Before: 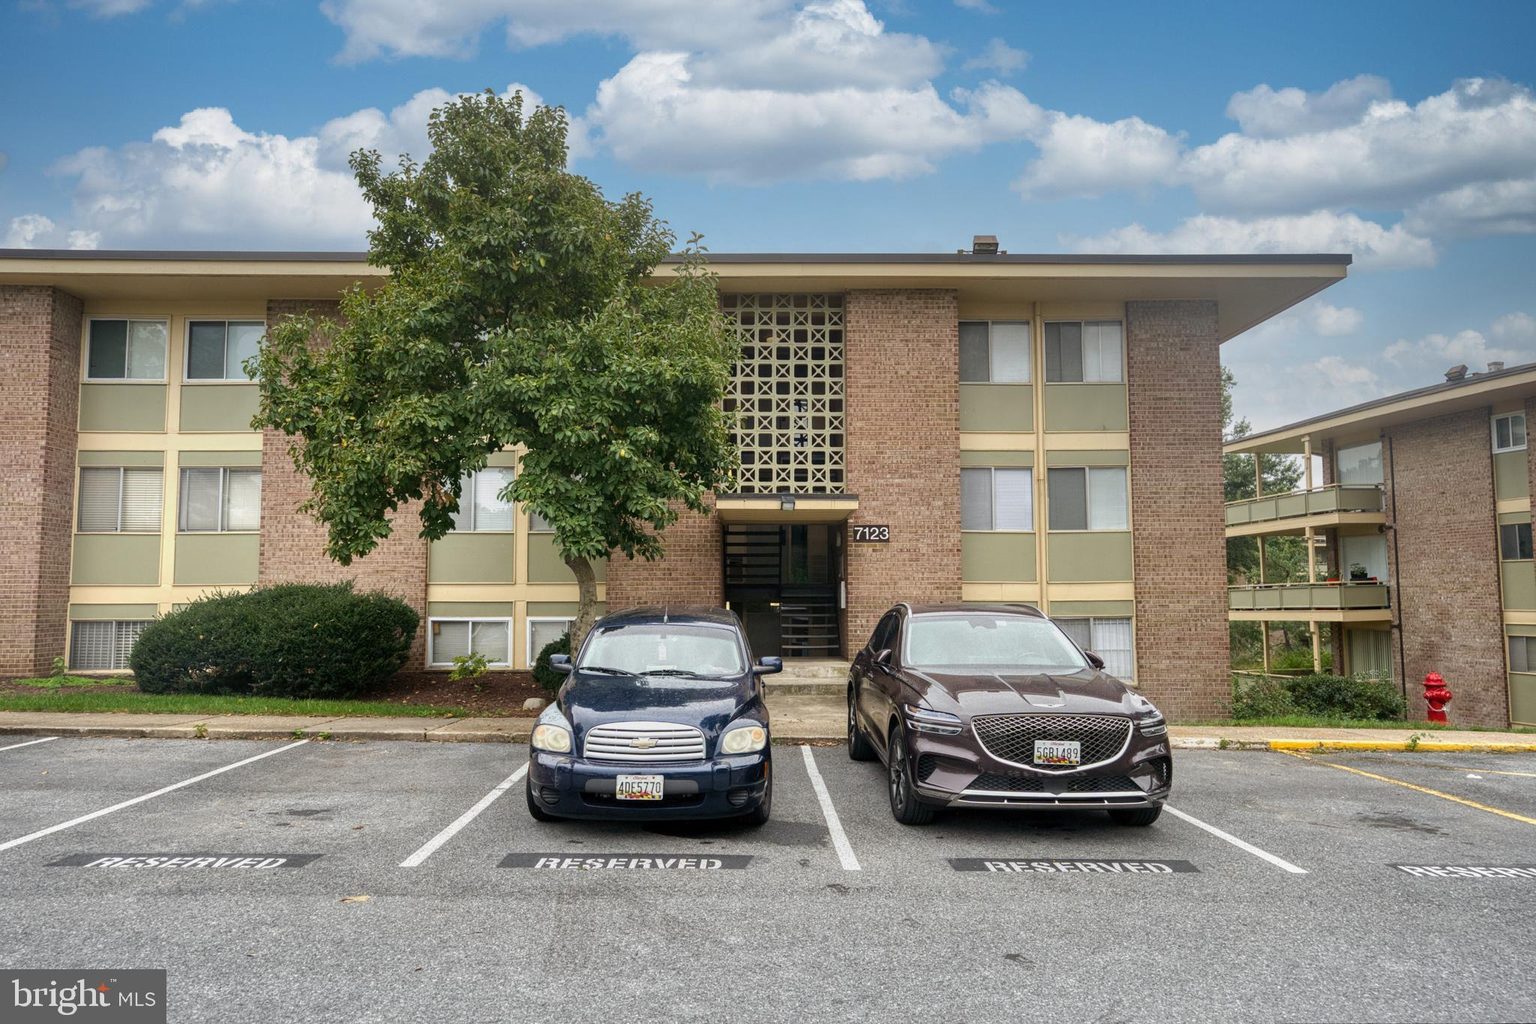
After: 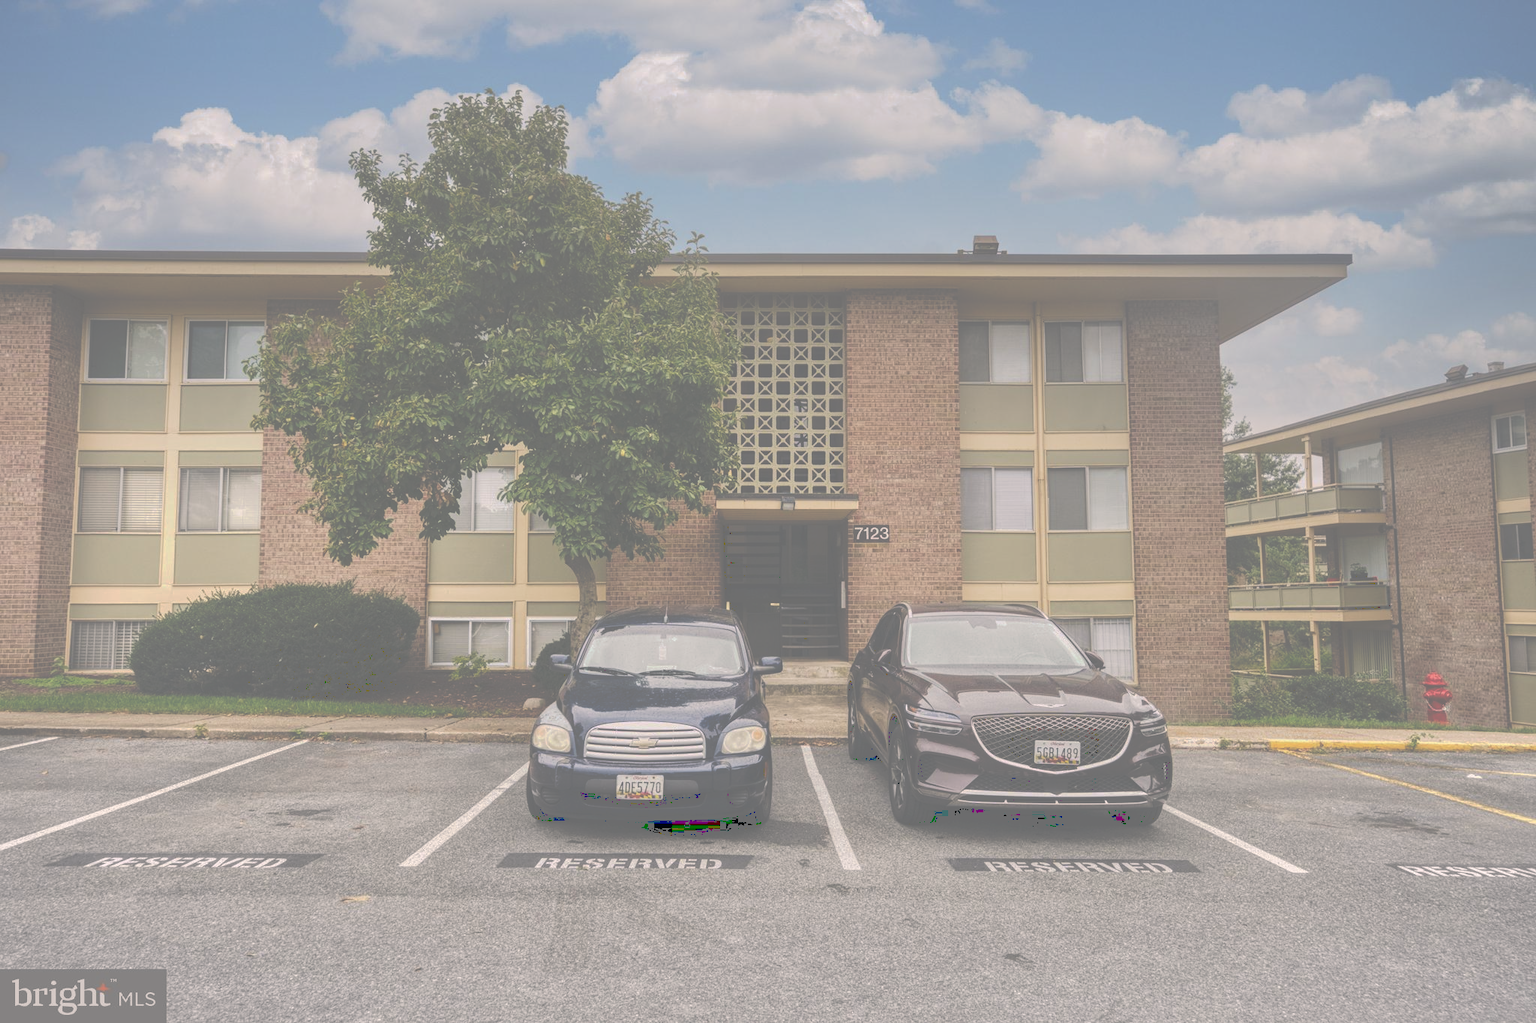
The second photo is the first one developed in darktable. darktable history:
color correction: highlights a* 5.41, highlights b* 5.32, shadows a* -4.49, shadows b* -5.25
levels: white 99.94%
tone curve: curves: ch0 [(0, 0) (0.003, 0.453) (0.011, 0.457) (0.025, 0.457) (0.044, 0.463) (0.069, 0.464) (0.1, 0.471) (0.136, 0.475) (0.177, 0.481) (0.224, 0.486) (0.277, 0.496) (0.335, 0.515) (0.399, 0.544) (0.468, 0.577) (0.543, 0.621) (0.623, 0.67) (0.709, 0.73) (0.801, 0.788) (0.898, 0.848) (1, 1)], preserve colors none
